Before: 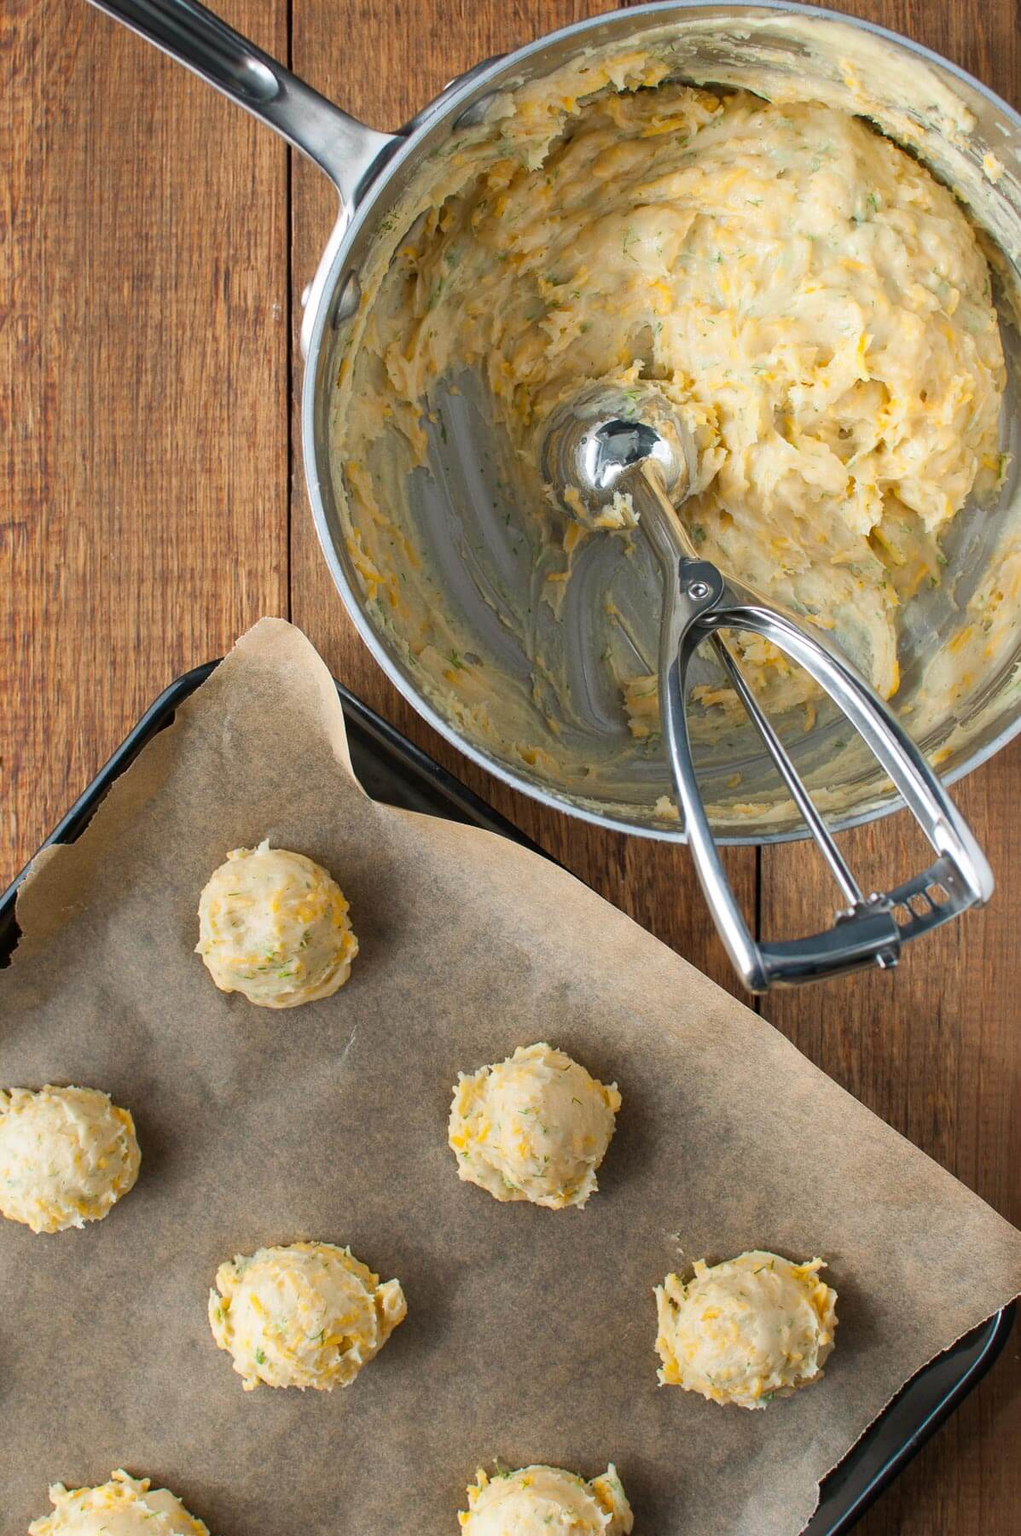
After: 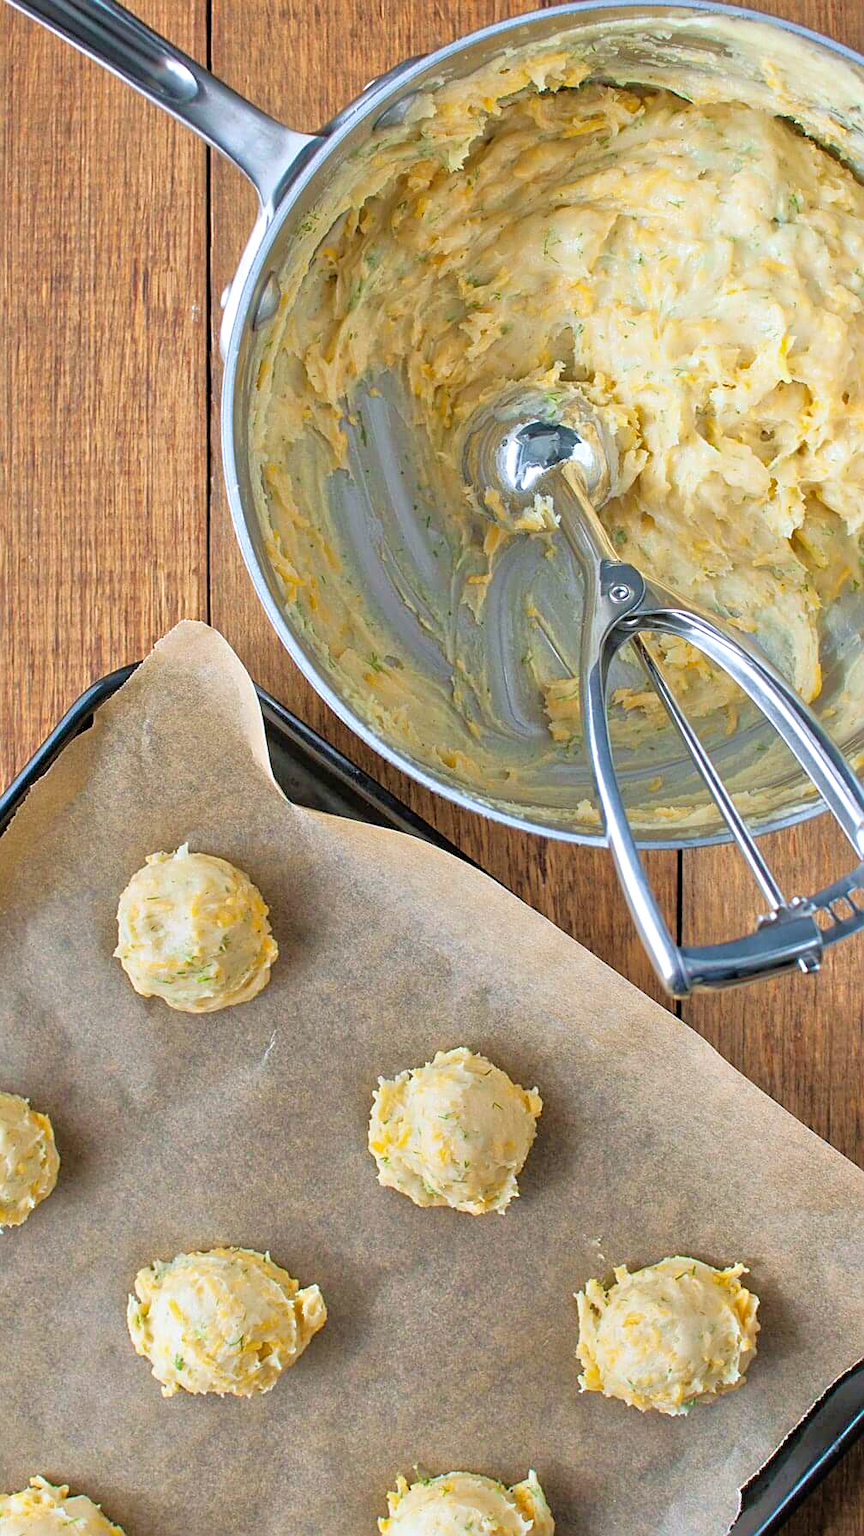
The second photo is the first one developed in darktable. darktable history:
velvia: on, module defaults
crop: left 8.026%, right 7.374%
sharpen: on, module defaults
white balance: red 0.954, blue 1.079
tone equalizer: -7 EV 0.15 EV, -6 EV 0.6 EV, -5 EV 1.15 EV, -4 EV 1.33 EV, -3 EV 1.15 EV, -2 EV 0.6 EV, -1 EV 0.15 EV, mask exposure compensation -0.5 EV
